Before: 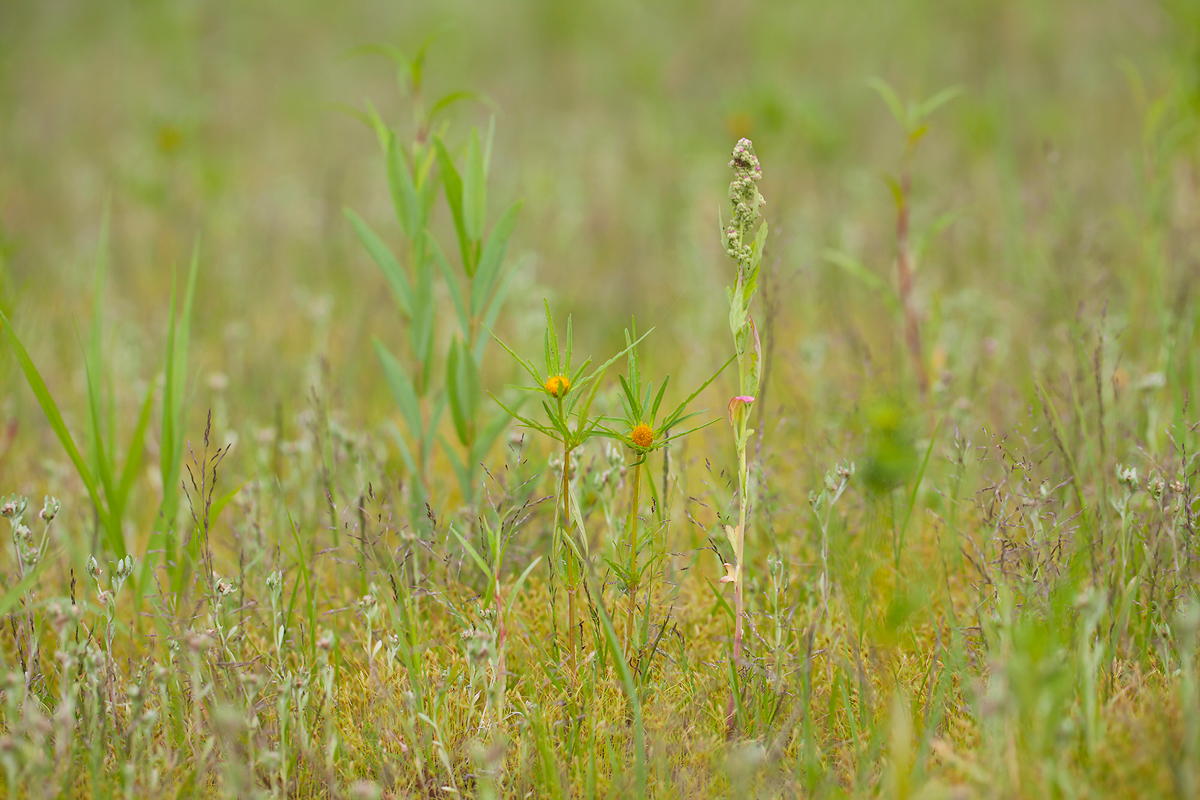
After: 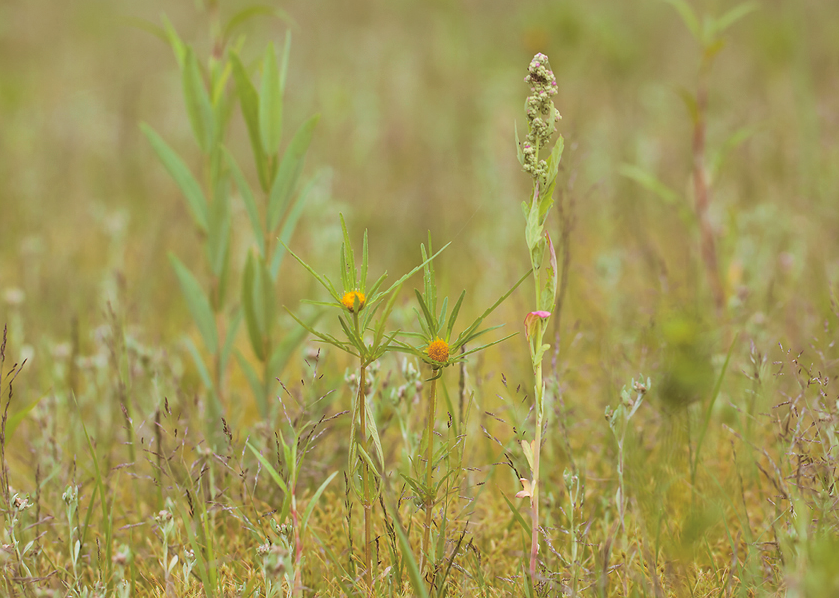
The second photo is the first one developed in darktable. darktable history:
crop and rotate: left 17.046%, top 10.659%, right 12.989%, bottom 14.553%
split-toning: shadows › hue 32.4°, shadows › saturation 0.51, highlights › hue 180°, highlights › saturation 0, balance -60.17, compress 55.19%
